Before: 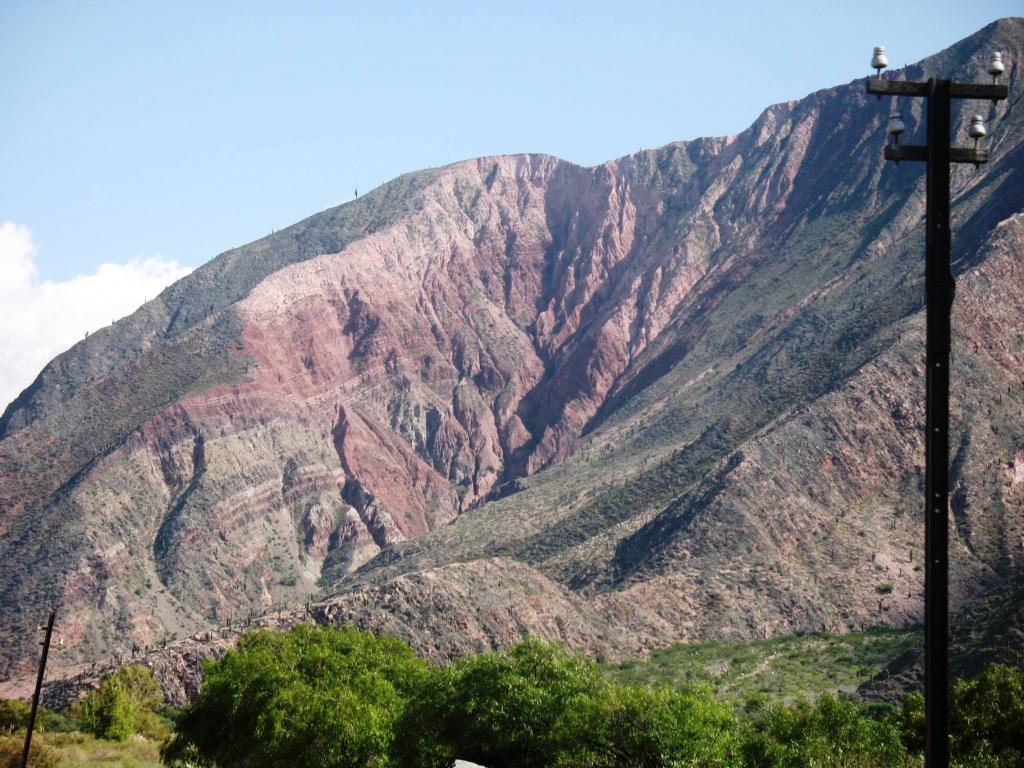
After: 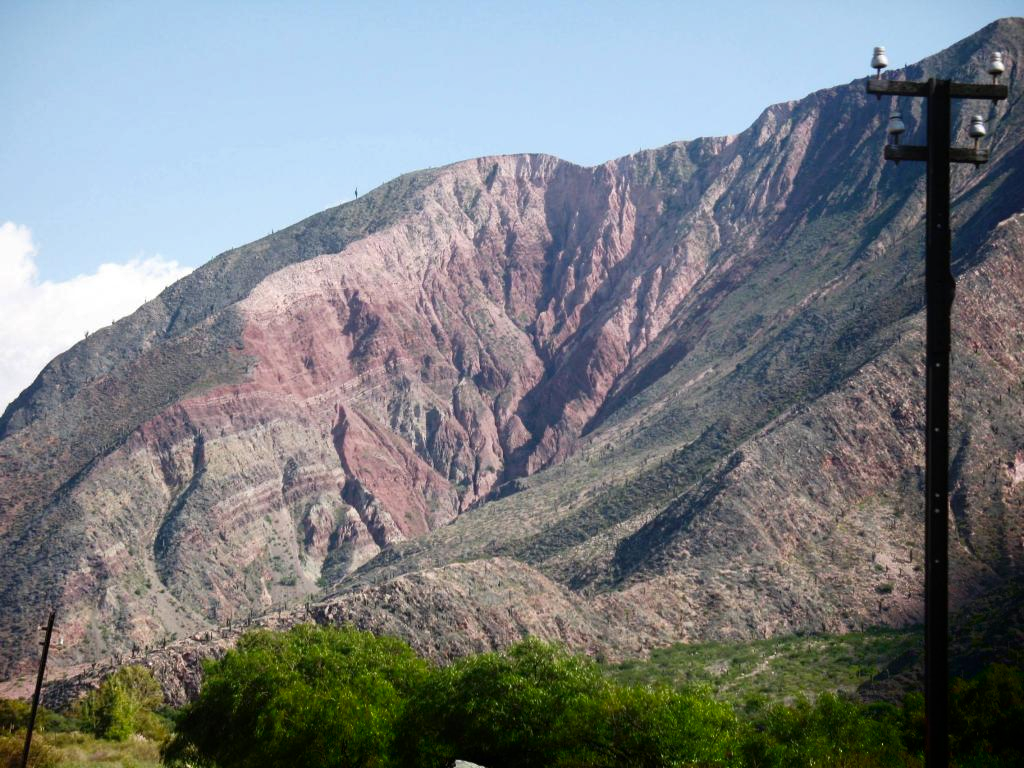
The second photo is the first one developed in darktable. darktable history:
shadows and highlights: shadows -86.74, highlights -36.77, soften with gaussian
